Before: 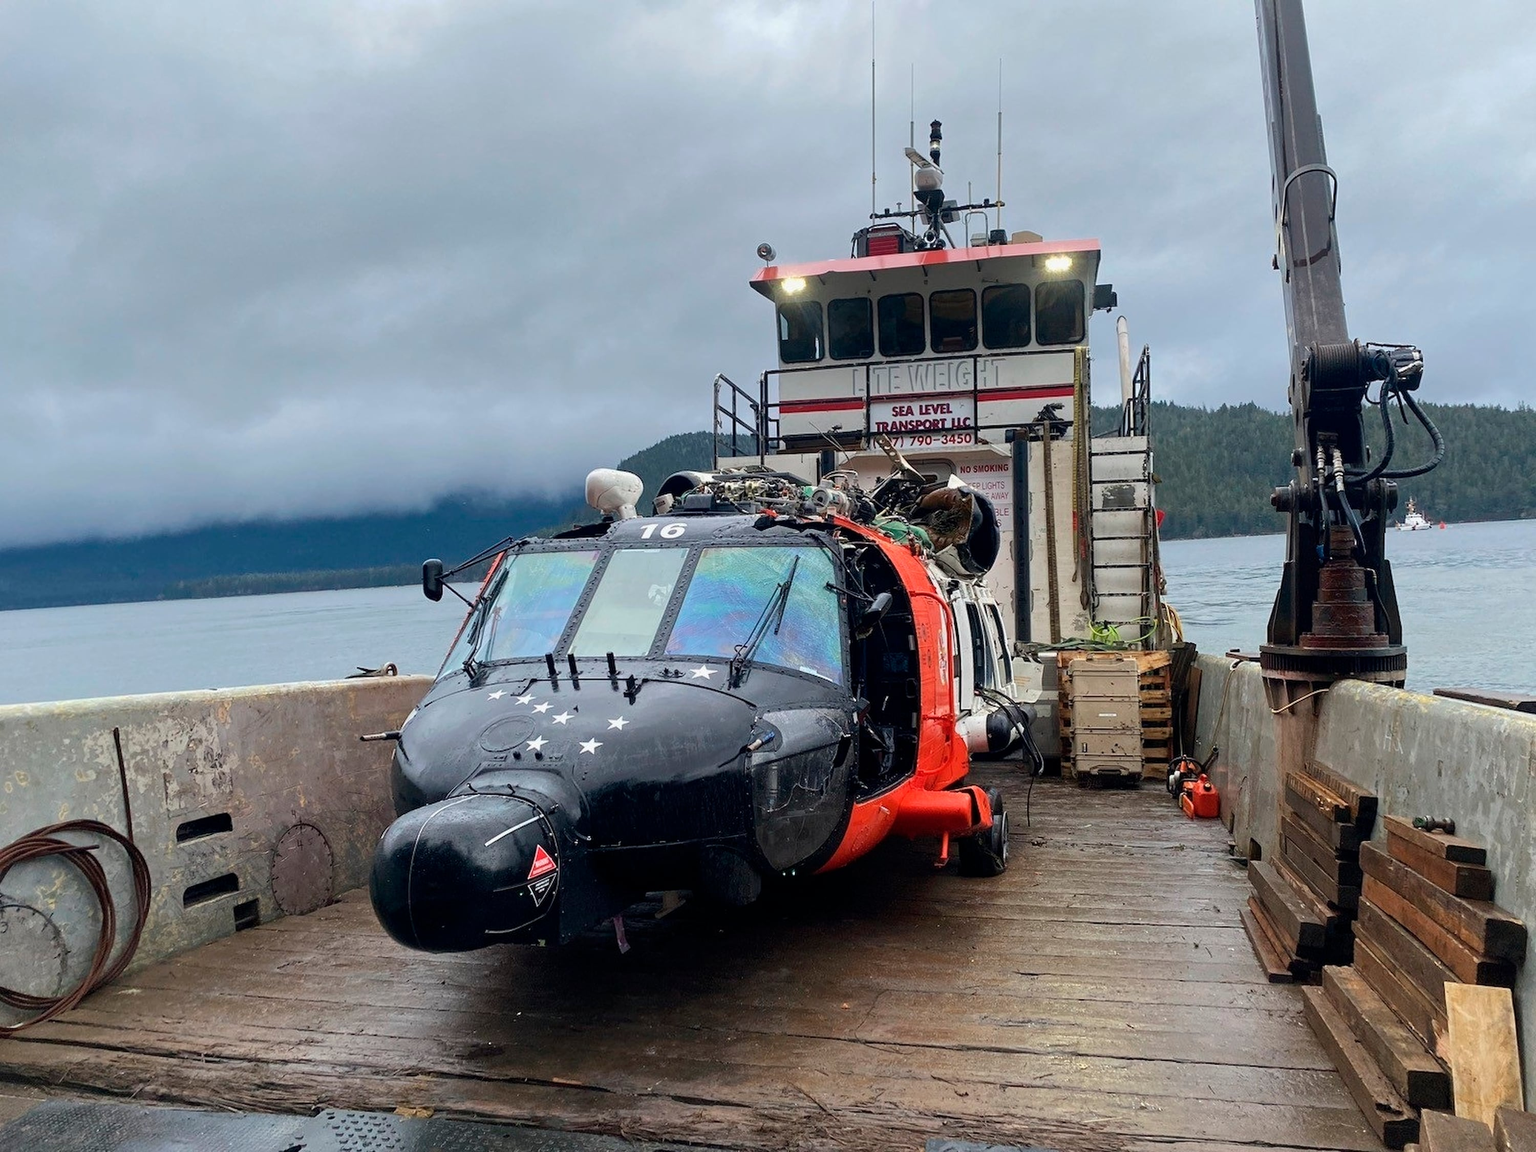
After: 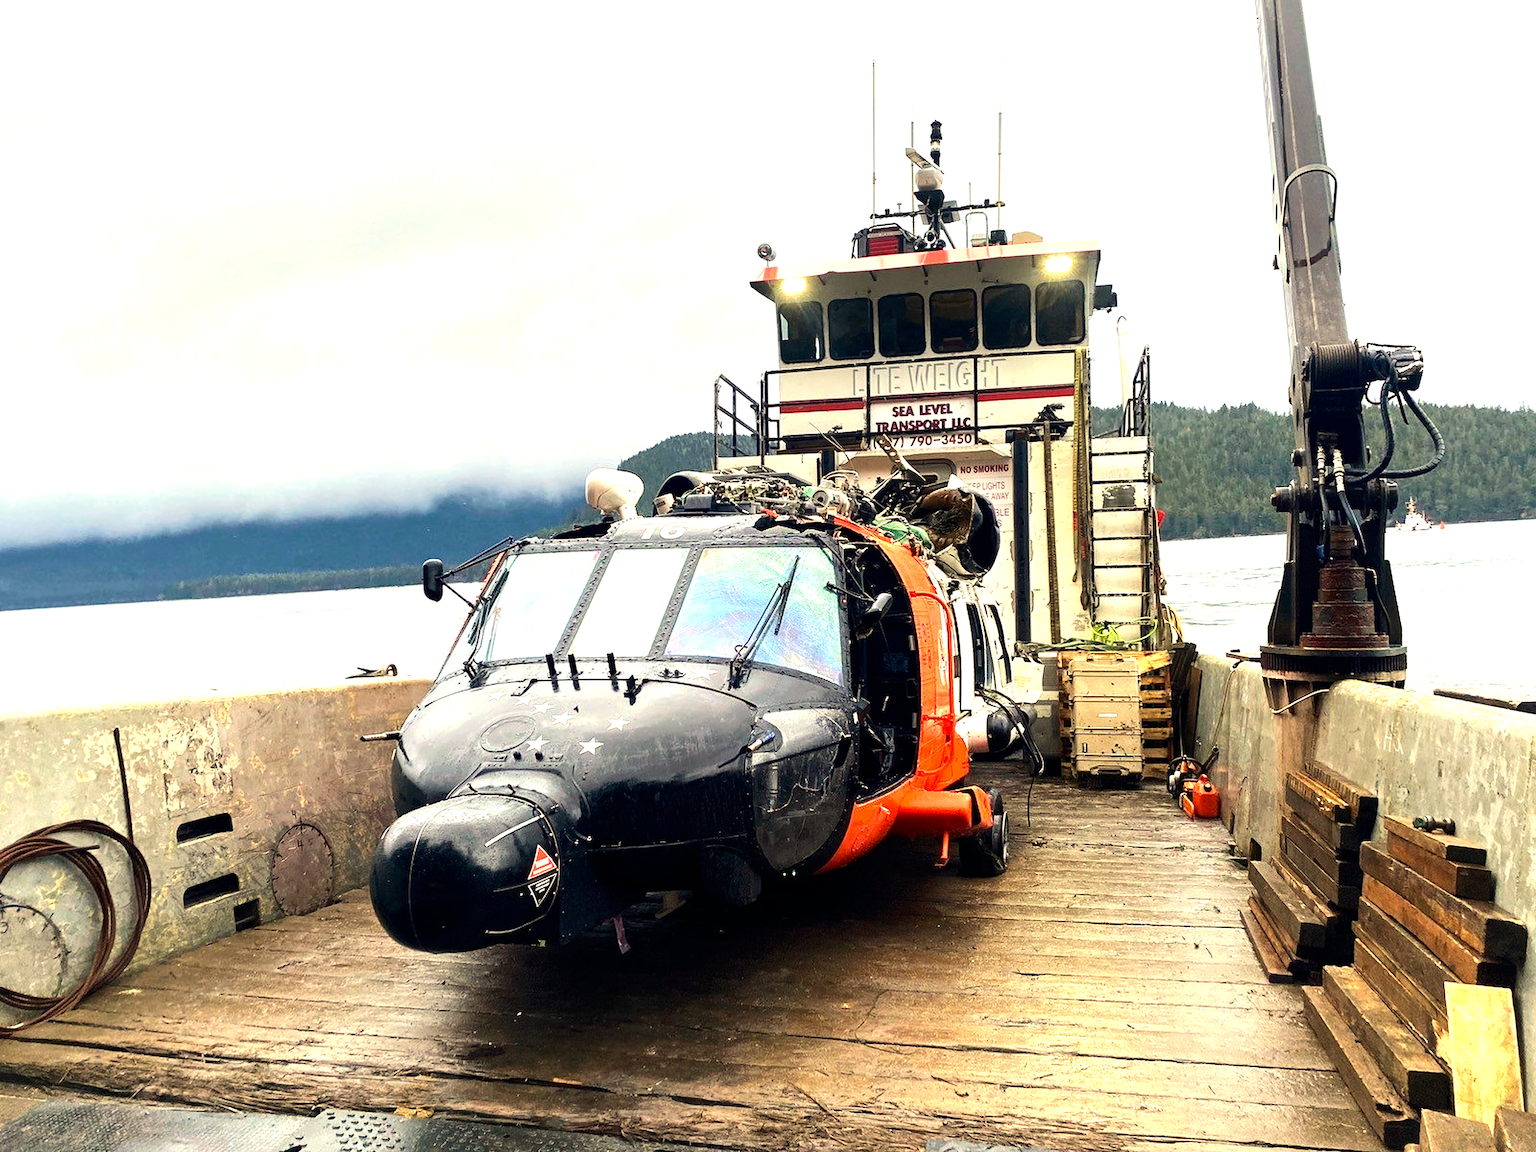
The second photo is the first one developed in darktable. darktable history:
tone equalizer: -8 EV -0.75 EV, -7 EV -0.7 EV, -6 EV -0.6 EV, -5 EV -0.4 EV, -3 EV 0.4 EV, -2 EV 0.6 EV, -1 EV 0.7 EV, +0 EV 0.75 EV, edges refinement/feathering 500, mask exposure compensation -1.57 EV, preserve details no
velvia: strength 9.25%
color correction: highlights a* 2.72, highlights b* 22.8
exposure: exposure 0.785 EV, compensate highlight preservation false
